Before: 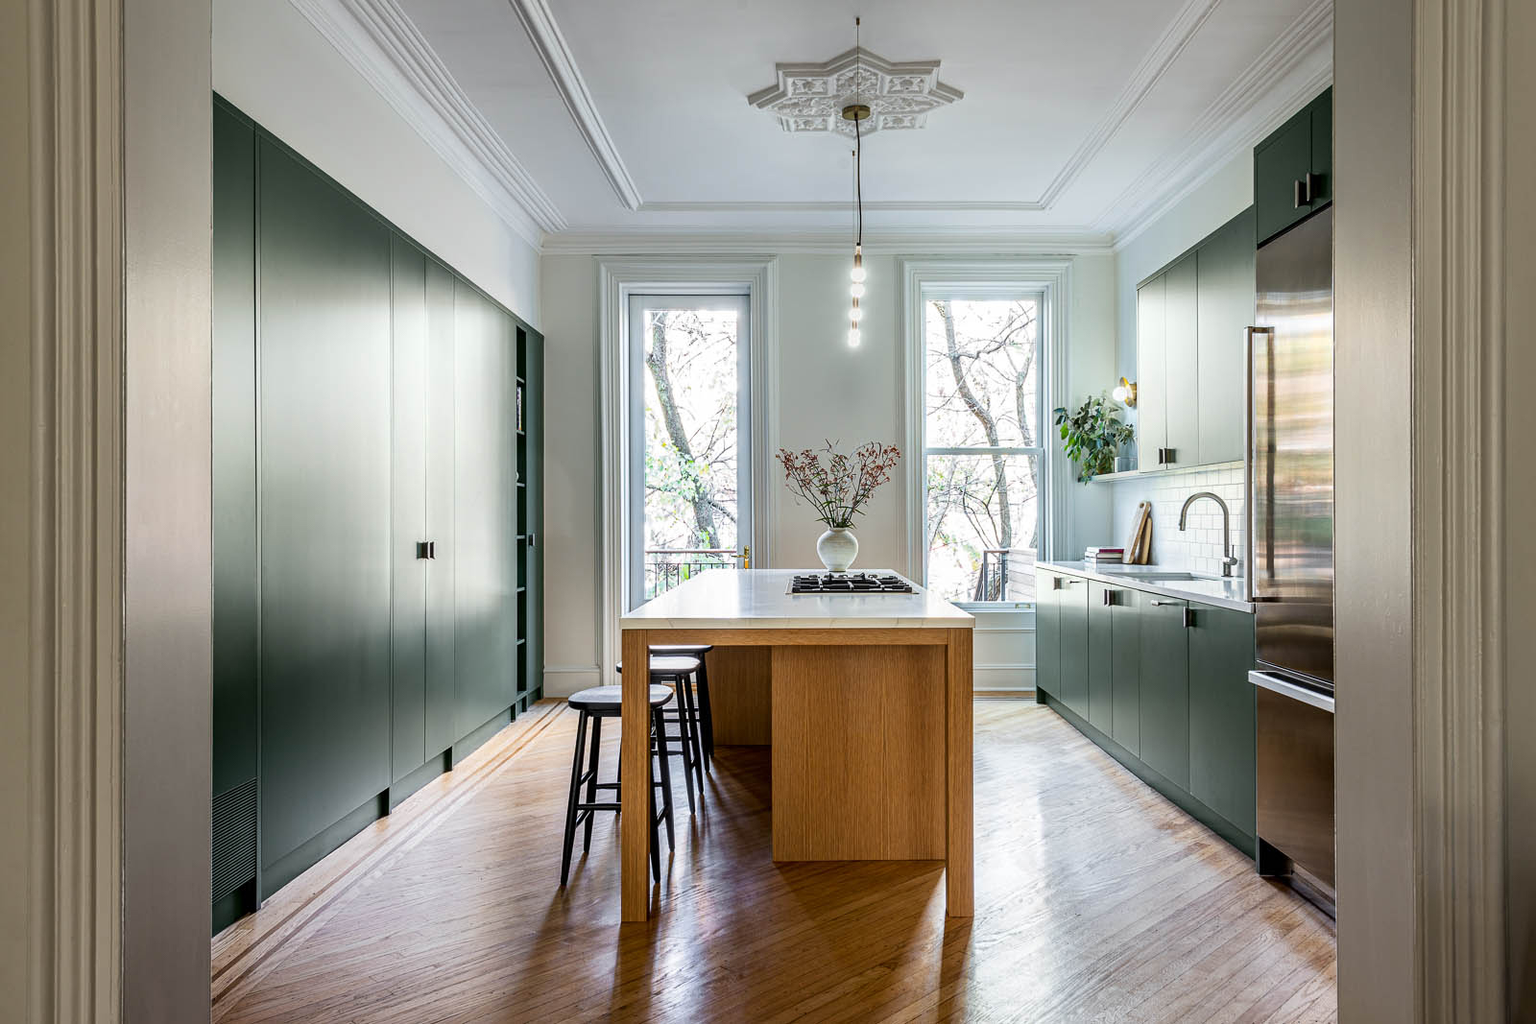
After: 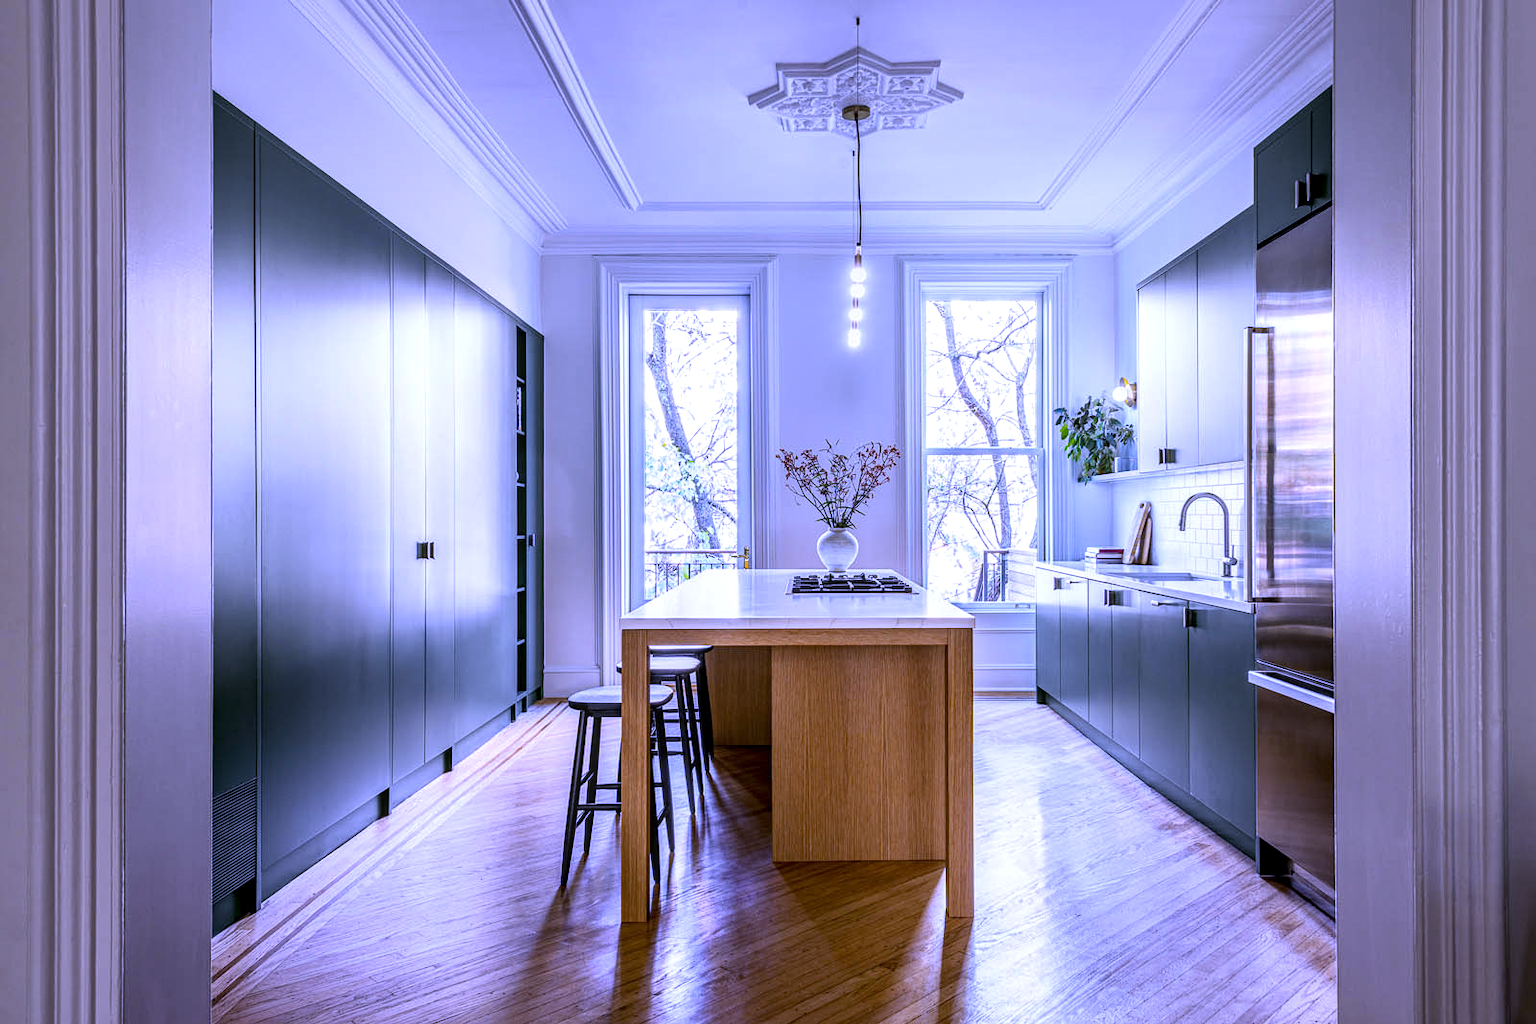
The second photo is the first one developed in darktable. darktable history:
white balance: red 0.98, blue 1.61
local contrast: on, module defaults
